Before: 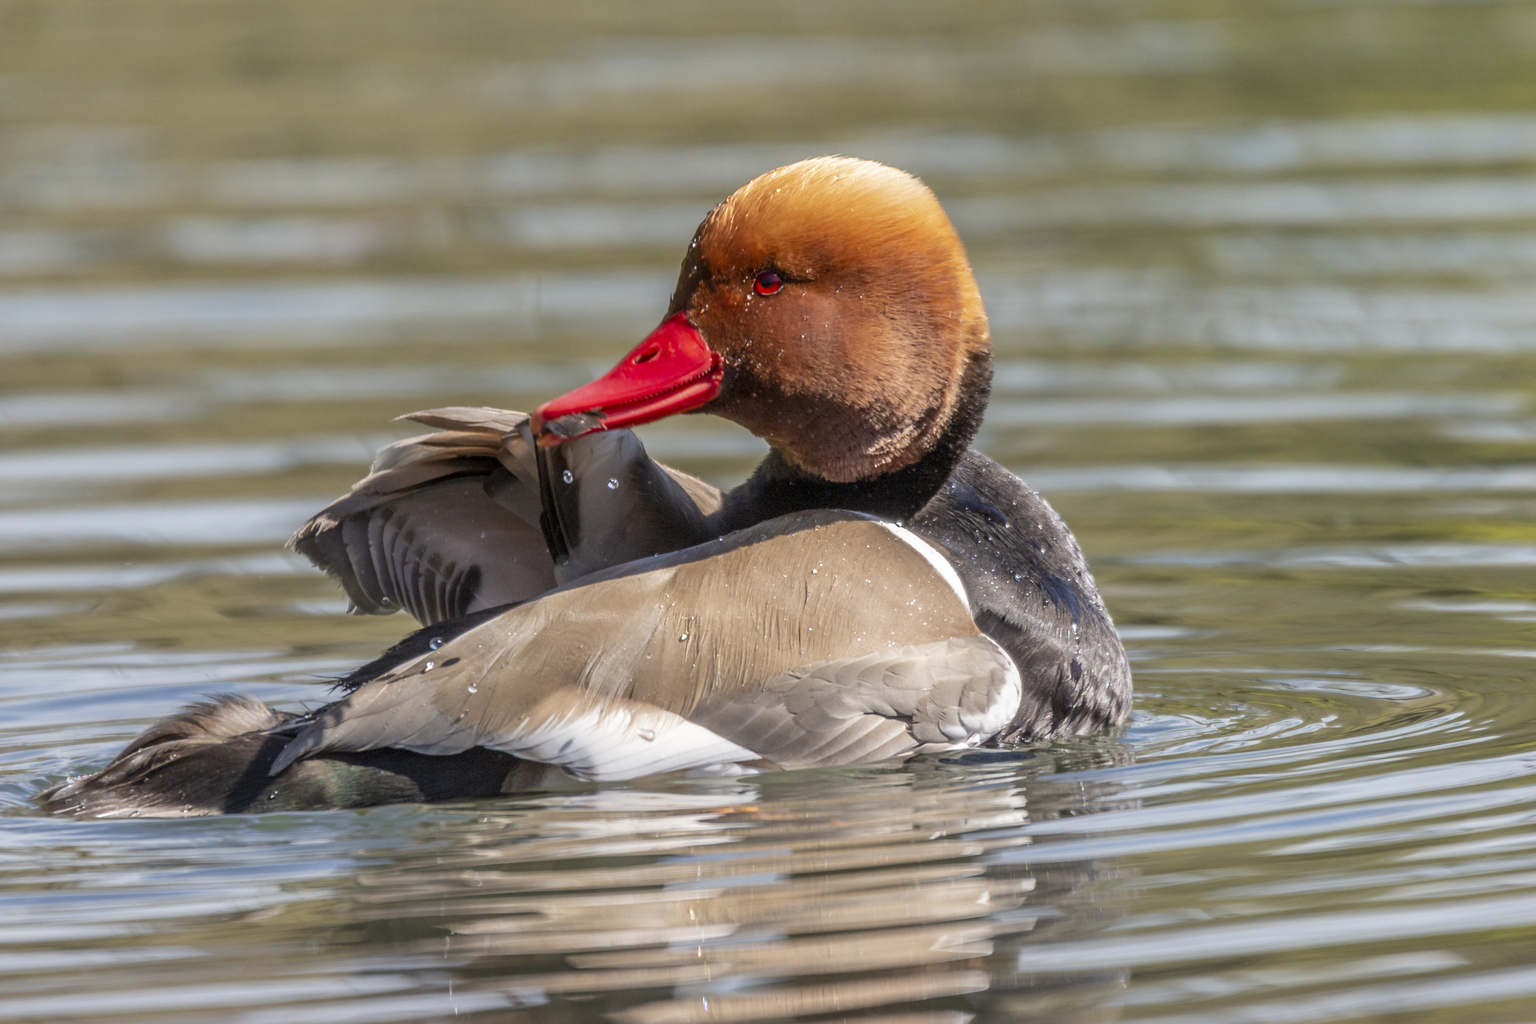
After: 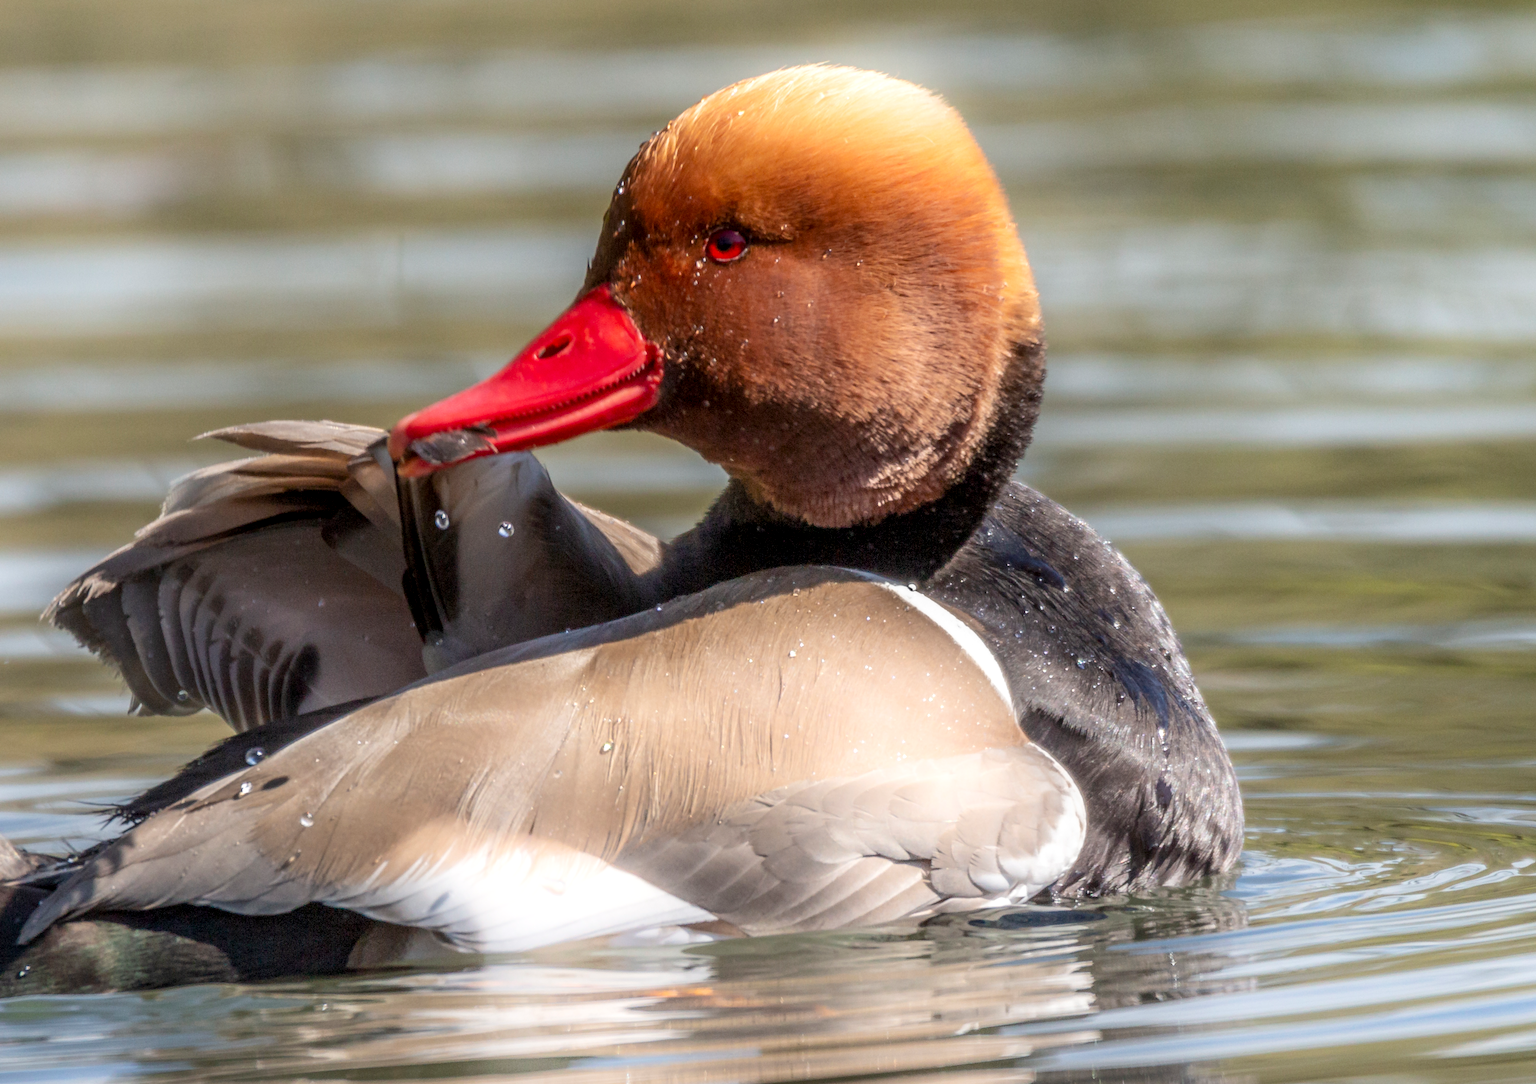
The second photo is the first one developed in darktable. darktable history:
local contrast: highlights 100%, shadows 102%, detail 120%, midtone range 0.2
crop and rotate: left 16.736%, top 10.858%, right 12.837%, bottom 14.556%
shadows and highlights: shadows -21.59, highlights 99.84, soften with gaussian
